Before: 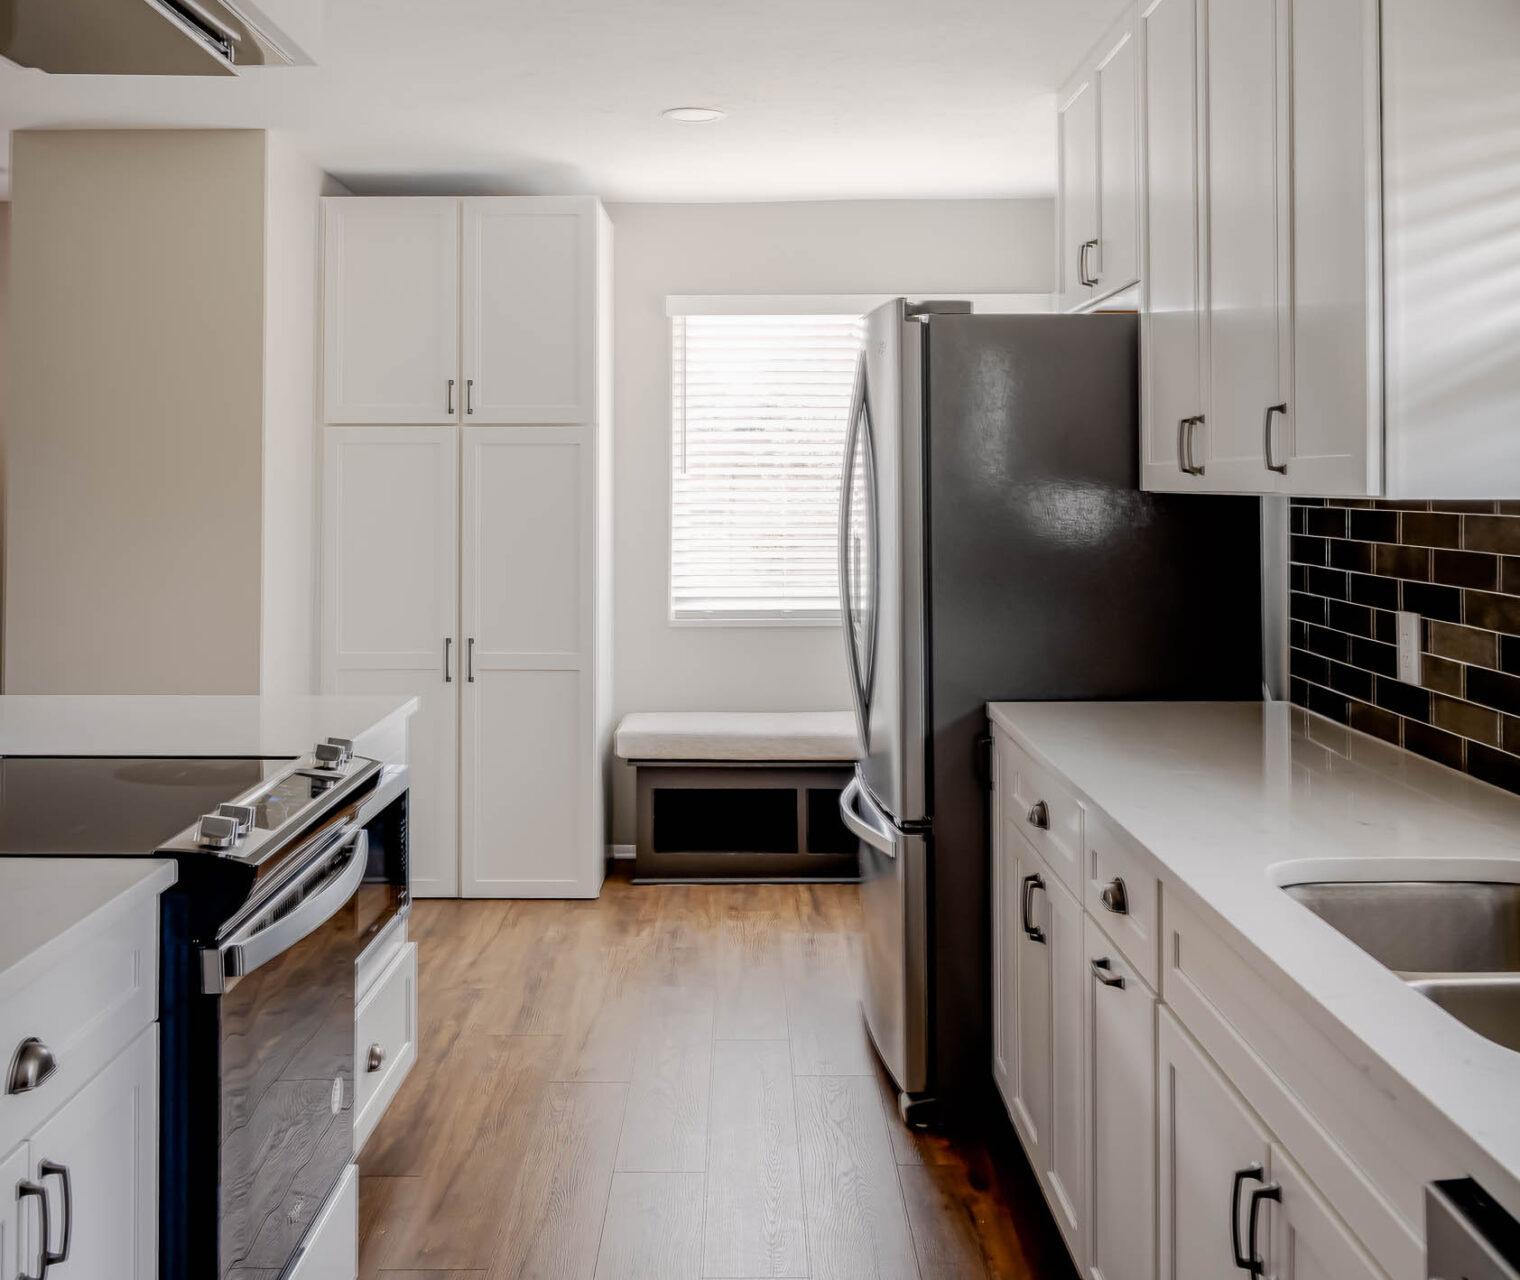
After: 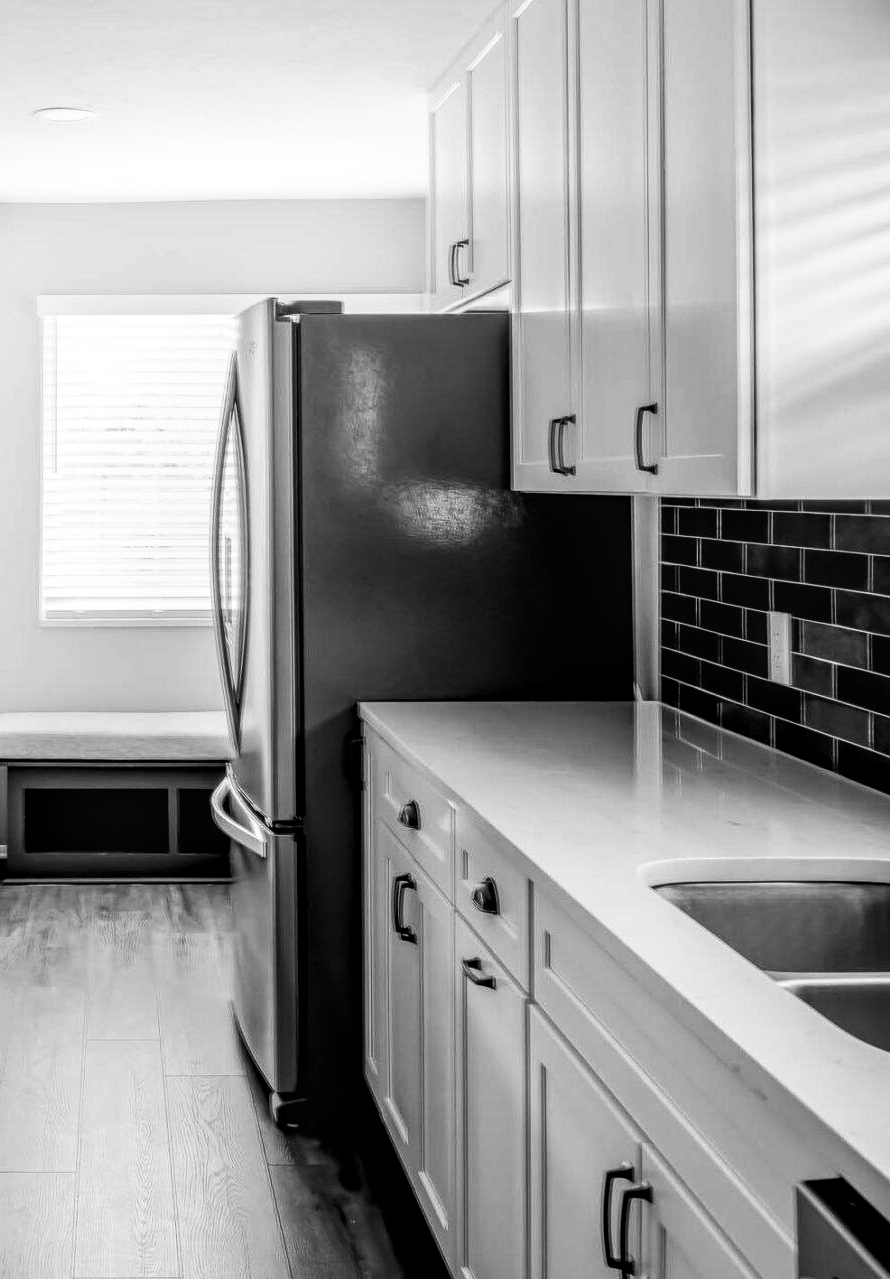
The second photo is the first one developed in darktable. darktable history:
crop: left 41.402%
local contrast: detail 130%
monochrome: on, module defaults
base curve: curves: ch0 [(0, 0) (0.579, 0.807) (1, 1)], preserve colors none
contrast brightness saturation: contrast 0.07, brightness -0.13, saturation 0.06
